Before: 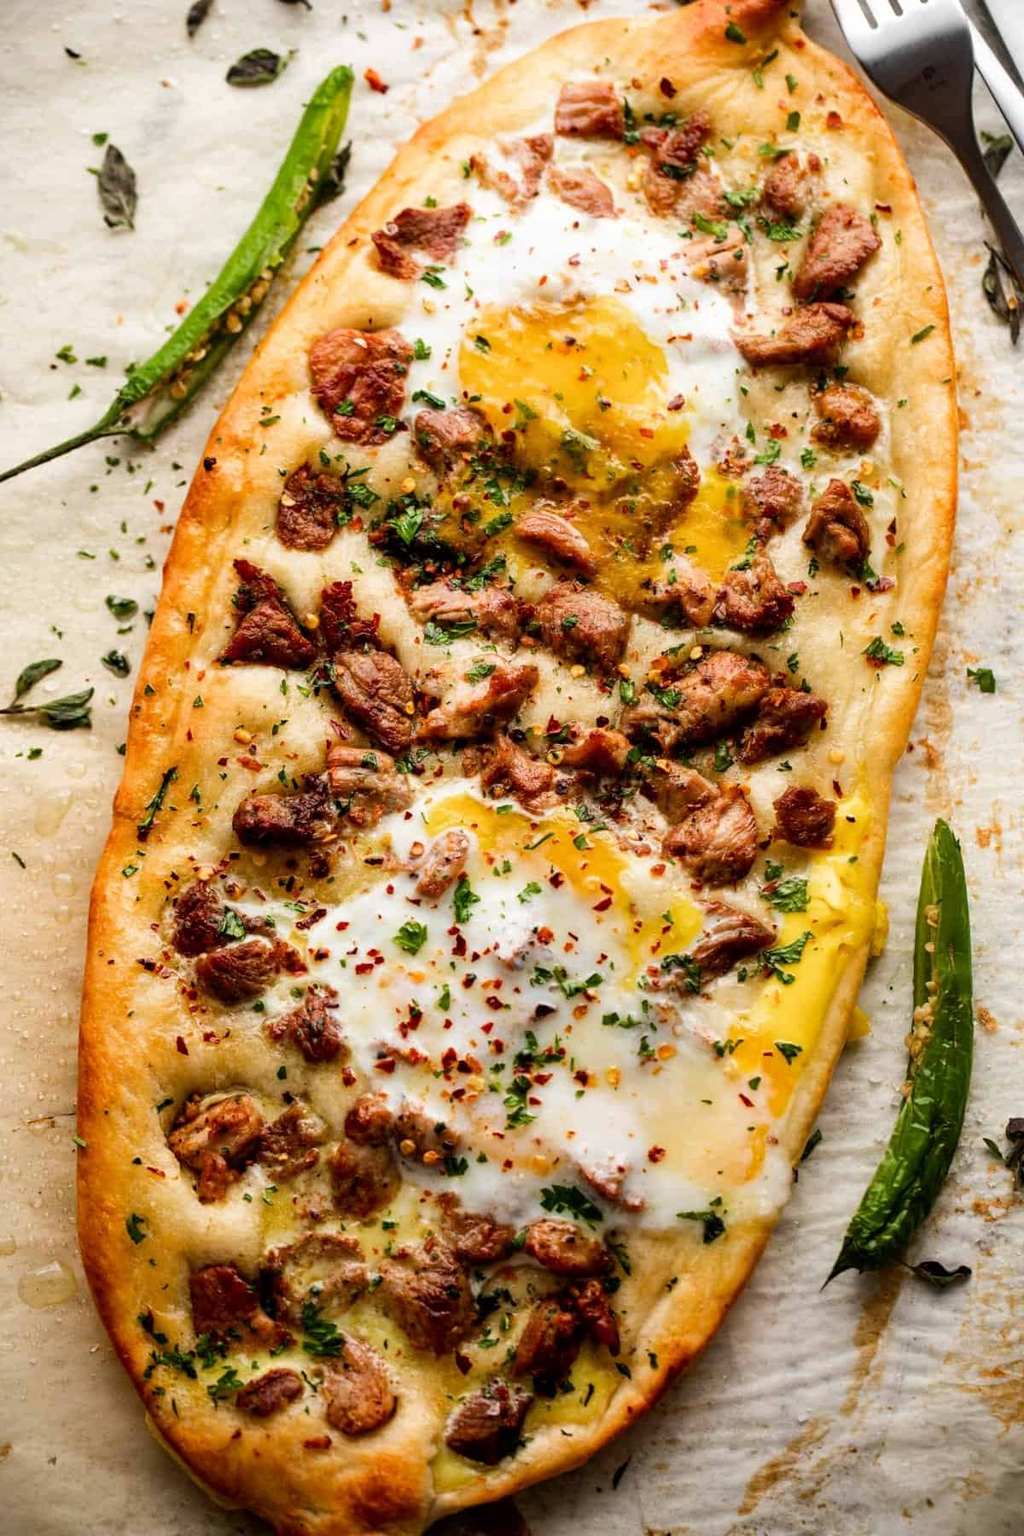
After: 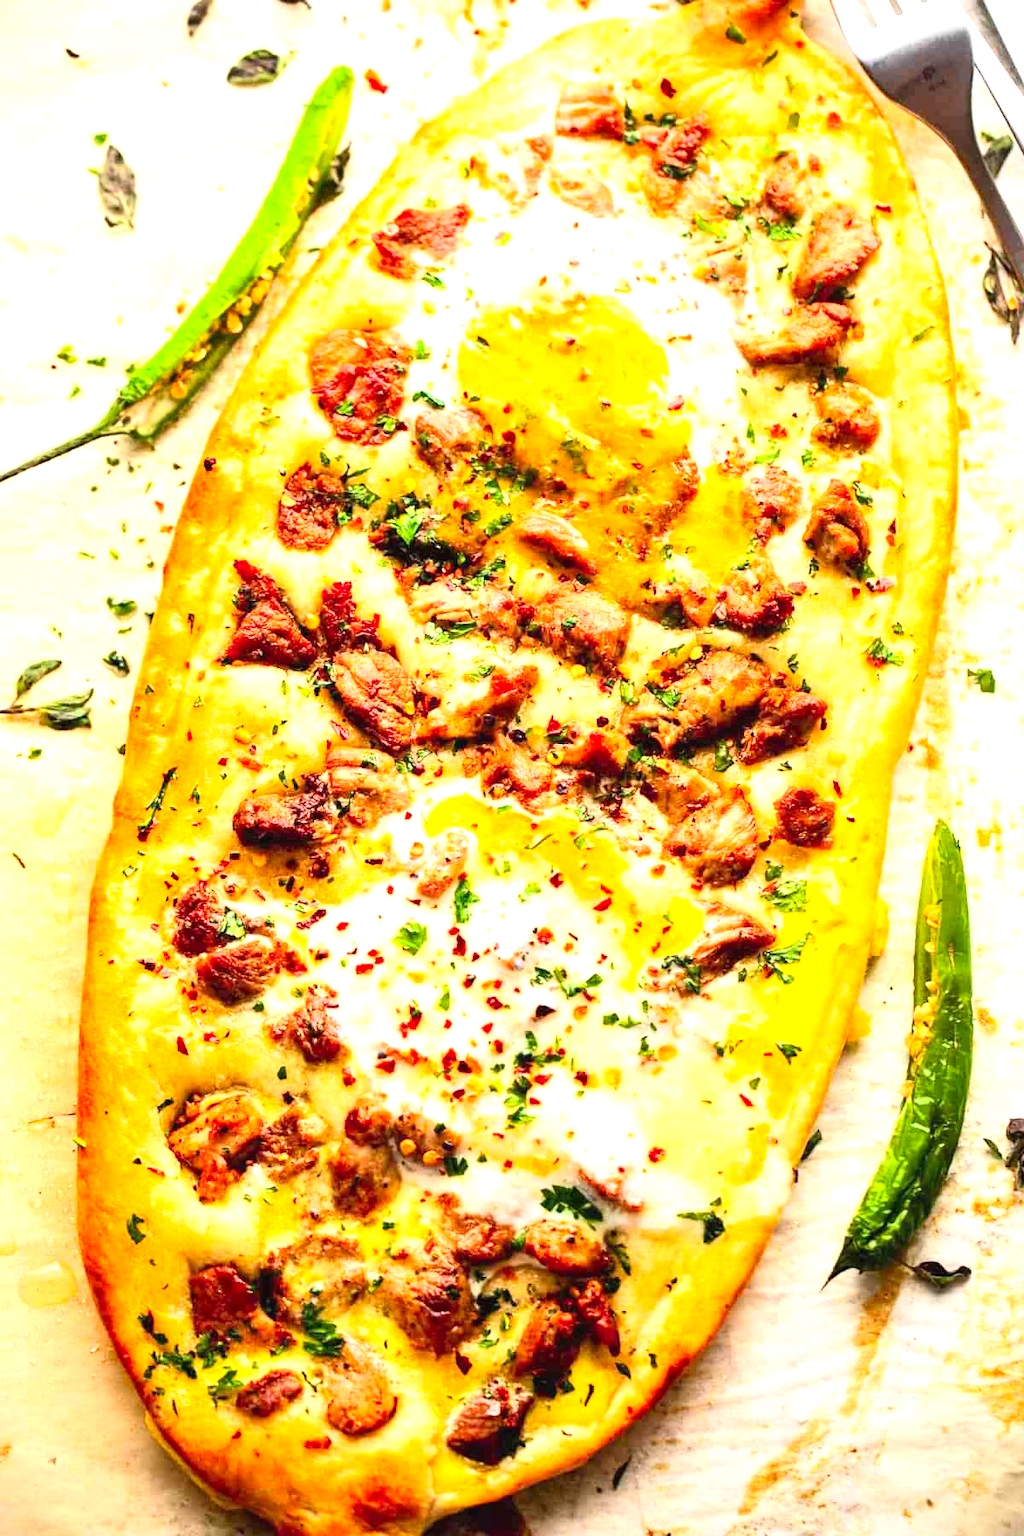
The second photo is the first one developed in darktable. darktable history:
tone equalizer: edges refinement/feathering 500, mask exposure compensation -1.57 EV, preserve details no
exposure: black level correction 0, exposure 1.482 EV, compensate highlight preservation false
contrast brightness saturation: contrast 0.243, brightness 0.245, saturation 0.374
